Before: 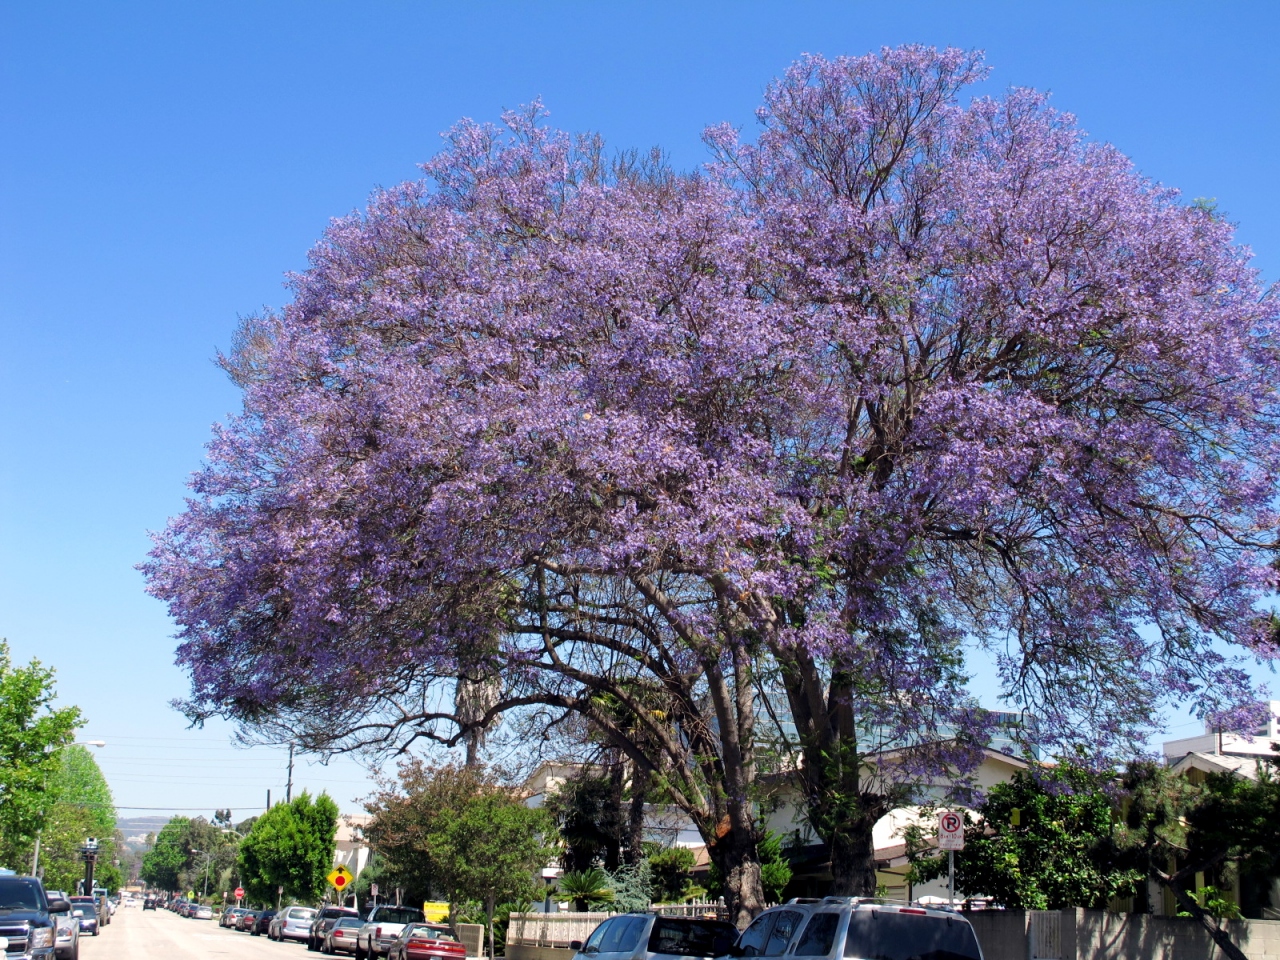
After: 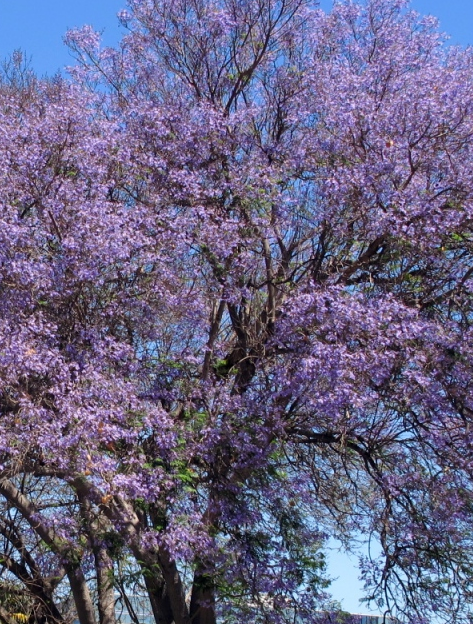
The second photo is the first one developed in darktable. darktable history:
crop and rotate: left 49.848%, top 10.108%, right 13.132%, bottom 24.848%
